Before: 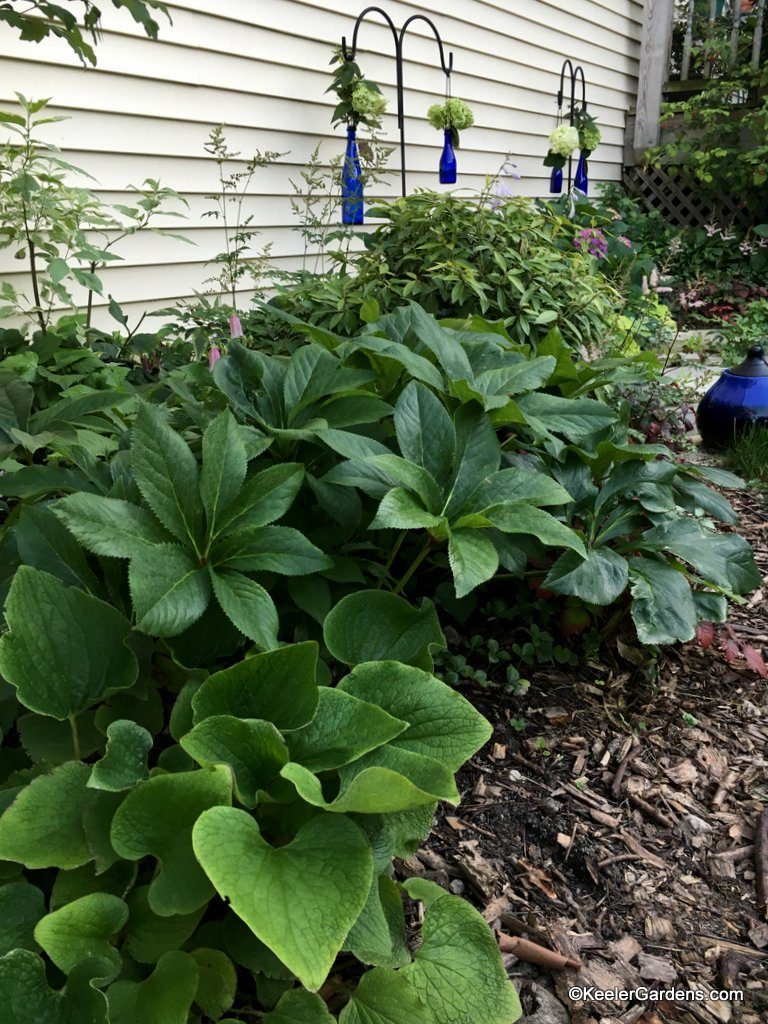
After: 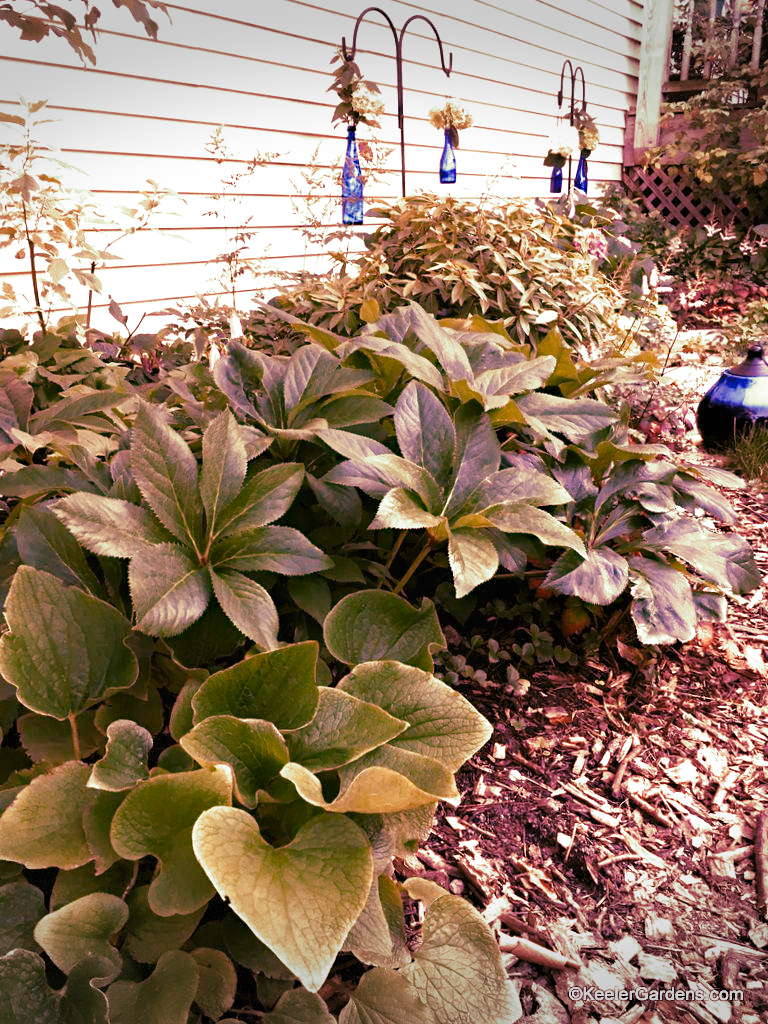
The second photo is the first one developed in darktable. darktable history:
local contrast: mode bilateral grid, contrast 100, coarseness 100, detail 91%, midtone range 0.2
color balance: lift [1.004, 1.002, 1.002, 0.998], gamma [1, 1.007, 1.002, 0.993], gain [1, 0.977, 1.013, 1.023], contrast -3.64%
color zones: curves: ch0 [(0, 0.5) (0.143, 0.5) (0.286, 0.5) (0.429, 0.5) (0.571, 0.5) (0.714, 0.476) (0.857, 0.5) (1, 0.5)]; ch2 [(0, 0.5) (0.143, 0.5) (0.286, 0.5) (0.429, 0.5) (0.571, 0.5) (0.714, 0.487) (0.857, 0.5) (1, 0.5)]
split-toning: shadows › hue 290.82°, shadows › saturation 0.34, highlights › saturation 0.38, balance 0, compress 50%
vignetting: fall-off start 100%, brightness -0.406, saturation -0.3, width/height ratio 1.324, dithering 8-bit output, unbound false
white balance: red 2.353, blue 1.536
haze removal: compatibility mode true, adaptive false
tone curve: curves: ch0 [(0.047, 0) (0.292, 0.352) (0.657, 0.678) (1, 0.958)], color space Lab, linked channels, preserve colors none
